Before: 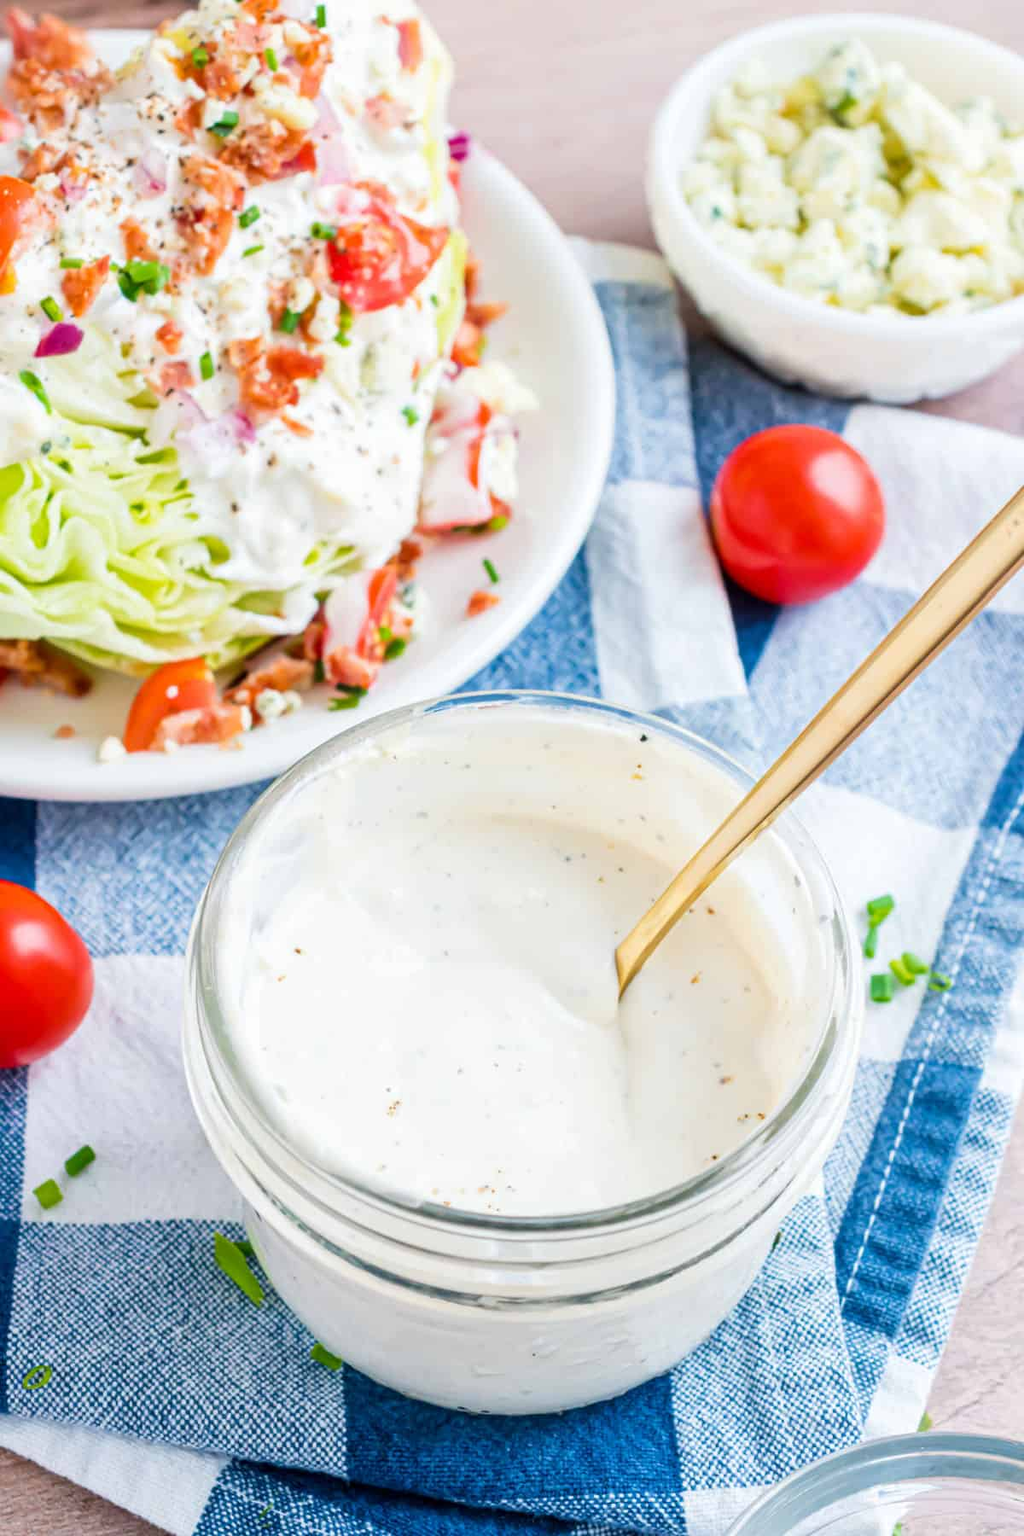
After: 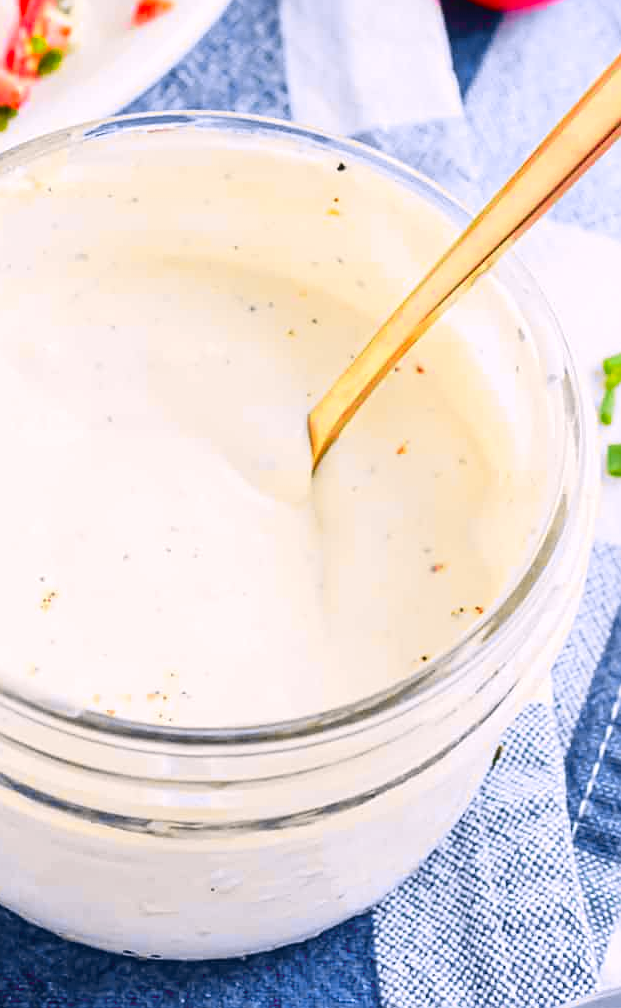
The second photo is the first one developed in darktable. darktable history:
sharpen: on, module defaults
crop: left 34.479%, top 38.822%, right 13.718%, bottom 5.172%
tone curve: curves: ch0 [(0, 0.036) (0.119, 0.115) (0.466, 0.498) (0.715, 0.767) (0.817, 0.865) (1, 0.998)]; ch1 [(0, 0) (0.377, 0.424) (0.442, 0.491) (0.487, 0.502) (0.514, 0.512) (0.536, 0.577) (0.66, 0.724) (1, 1)]; ch2 [(0, 0) (0.38, 0.405) (0.463, 0.443) (0.492, 0.486) (0.526, 0.541) (0.578, 0.598) (1, 1)], color space Lab, independent channels, preserve colors none
color correction: highlights a* 3.22, highlights b* 1.93, saturation 1.19
